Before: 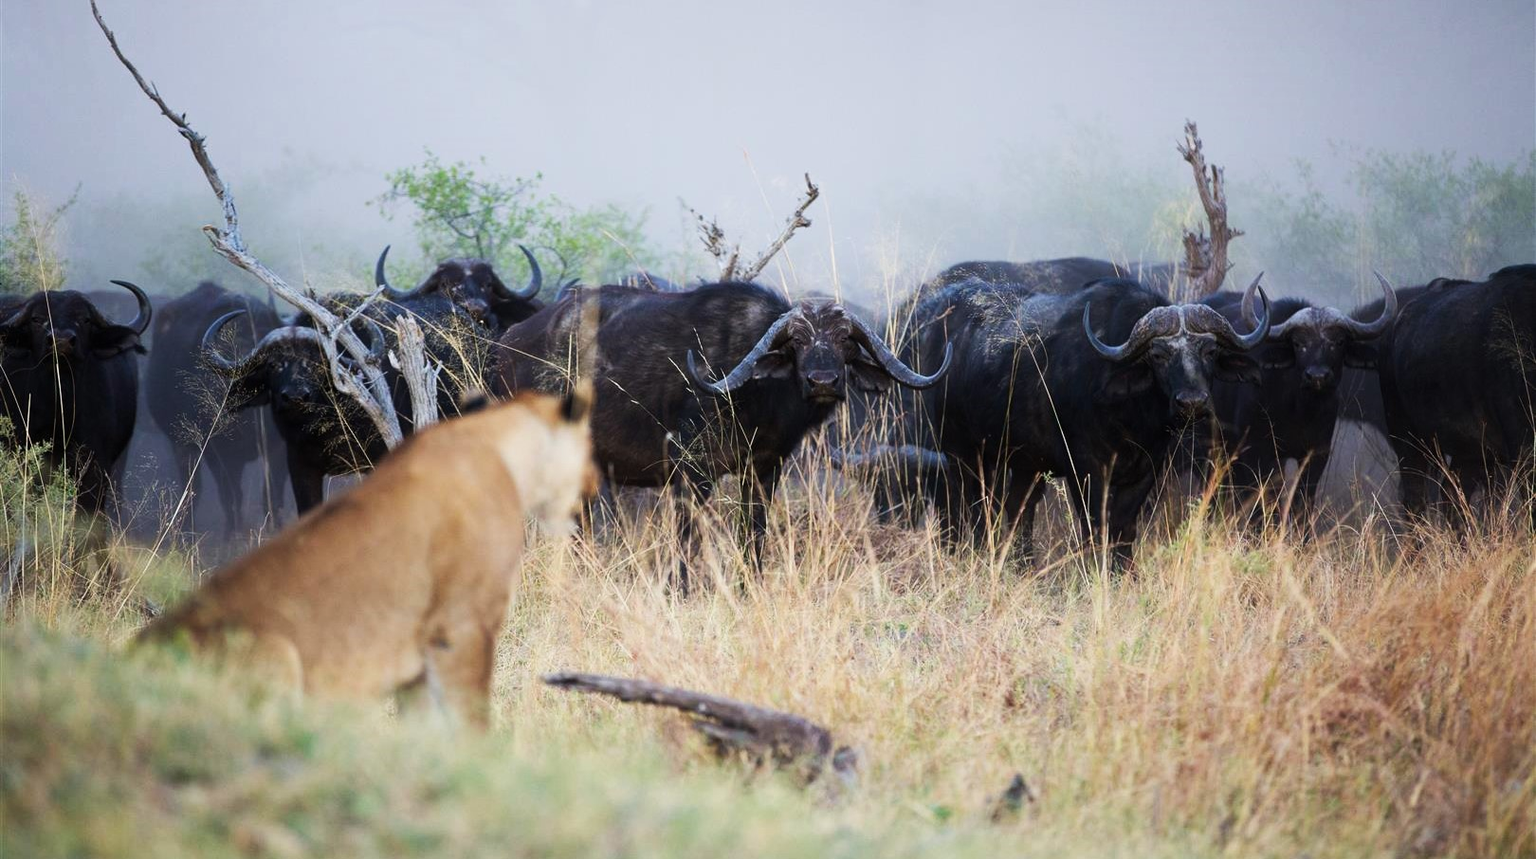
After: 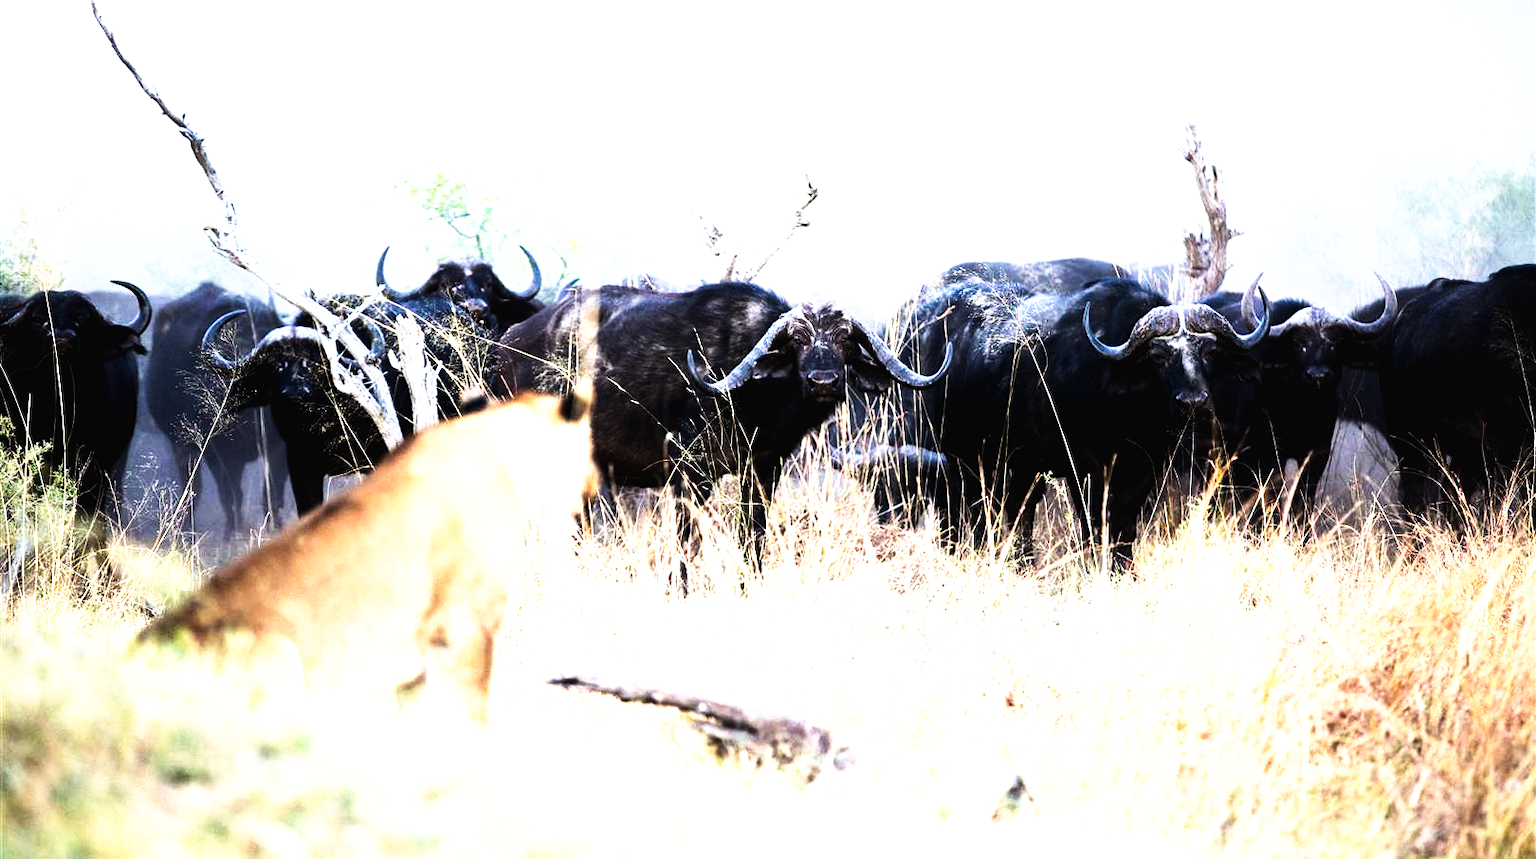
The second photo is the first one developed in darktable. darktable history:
tone equalizer: -8 EV -1.08 EV, -7 EV -1.01 EV, -6 EV -0.867 EV, -5 EV -0.578 EV, -3 EV 0.578 EV, -2 EV 0.867 EV, -1 EV 1.01 EV, +0 EV 1.08 EV, edges refinement/feathering 500, mask exposure compensation -1.57 EV, preserve details no
tone curve: curves: ch0 [(0, 0) (0.003, 0.016) (0.011, 0.016) (0.025, 0.016) (0.044, 0.017) (0.069, 0.026) (0.1, 0.044) (0.136, 0.074) (0.177, 0.121) (0.224, 0.183) (0.277, 0.248) (0.335, 0.326) (0.399, 0.413) (0.468, 0.511) (0.543, 0.612) (0.623, 0.717) (0.709, 0.818) (0.801, 0.911) (0.898, 0.979) (1, 1)], preserve colors none
exposure: black level correction 0, exposure 0.7 EV, compensate exposure bias true, compensate highlight preservation false
